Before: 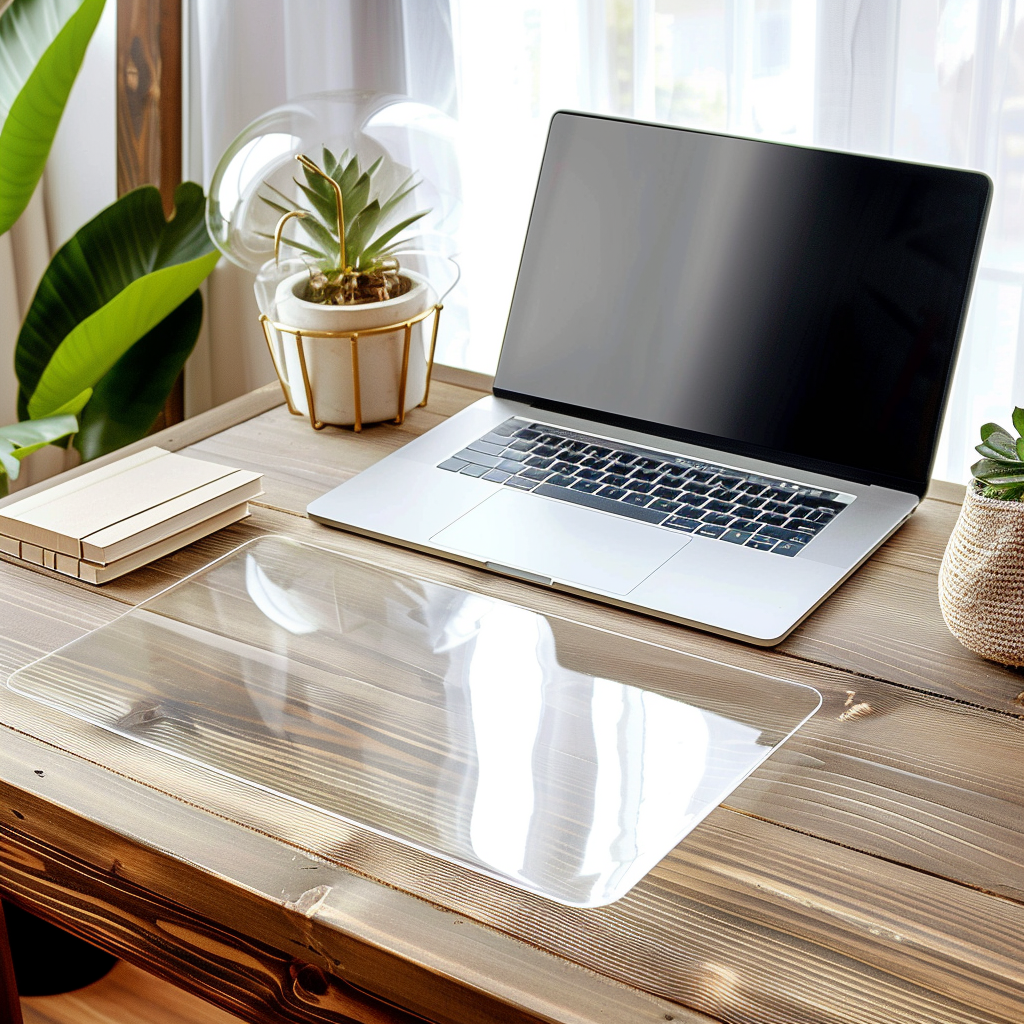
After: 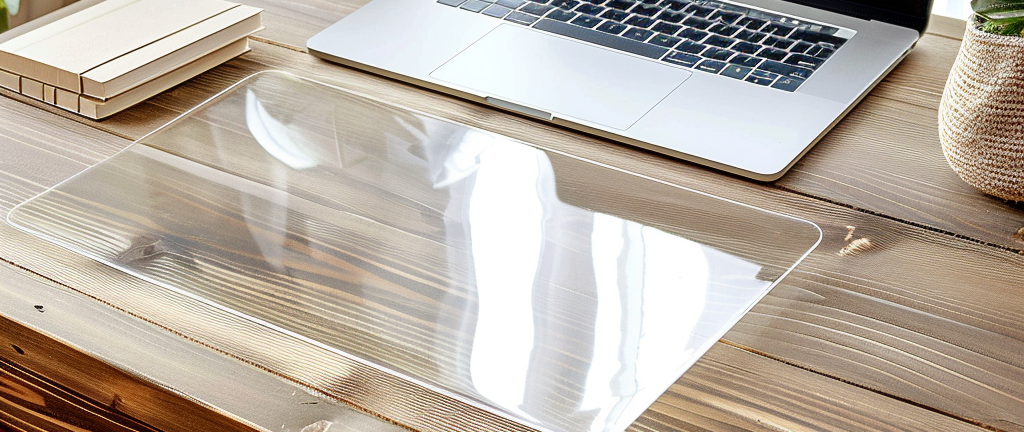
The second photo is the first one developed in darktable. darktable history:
crop: top 45.473%, bottom 12.284%
